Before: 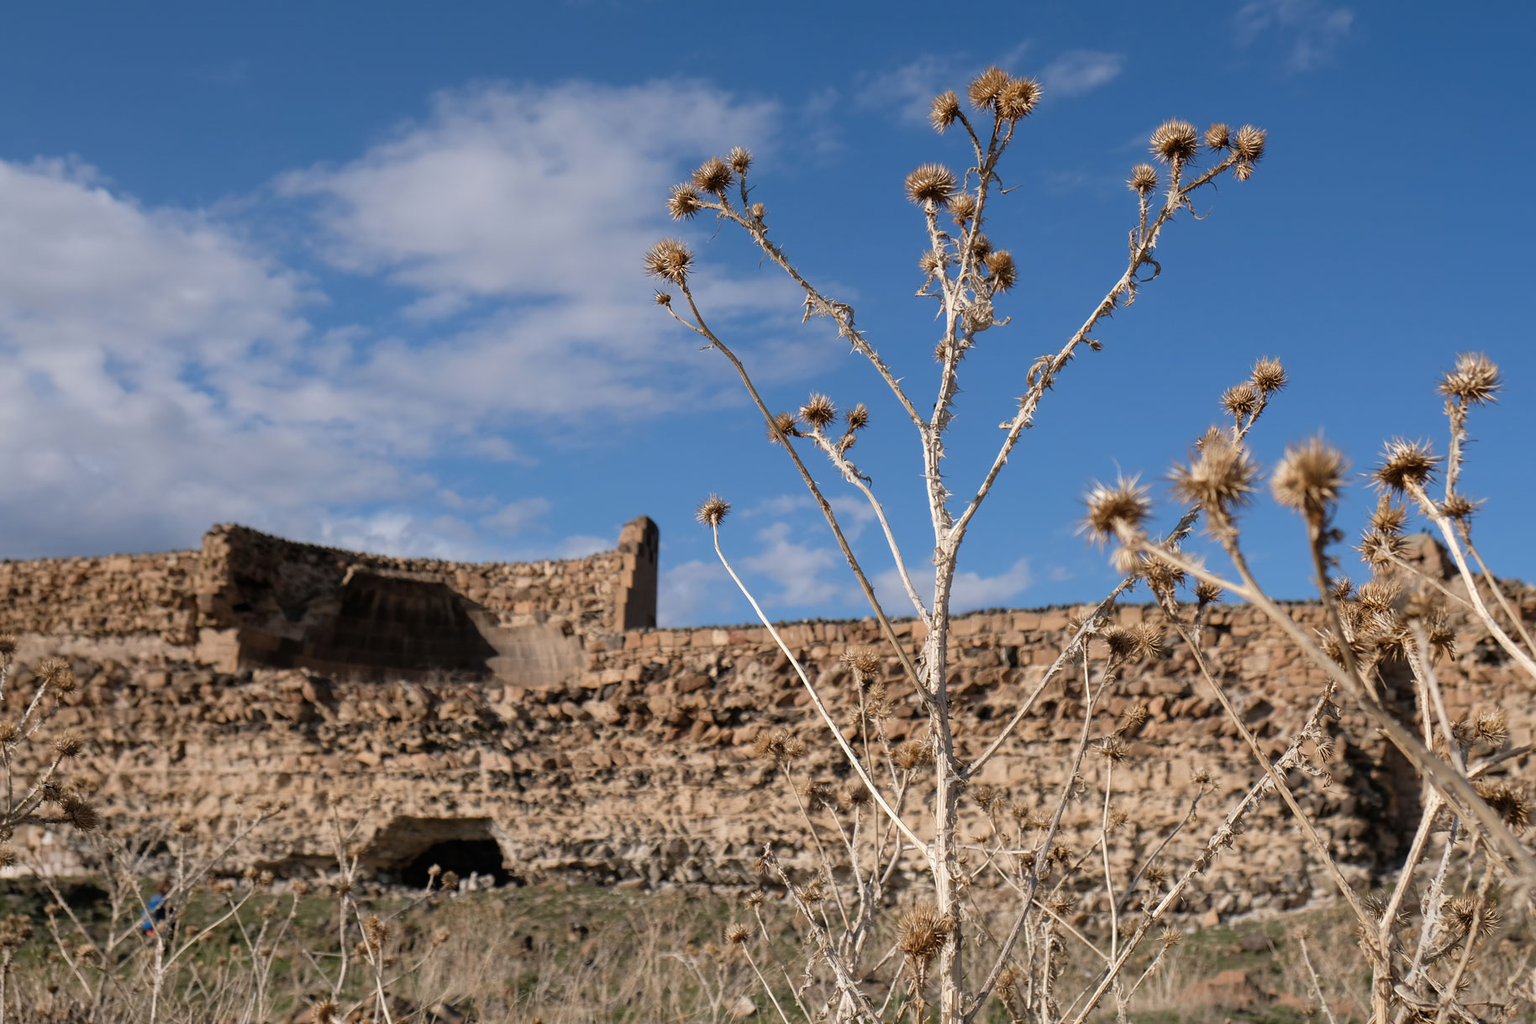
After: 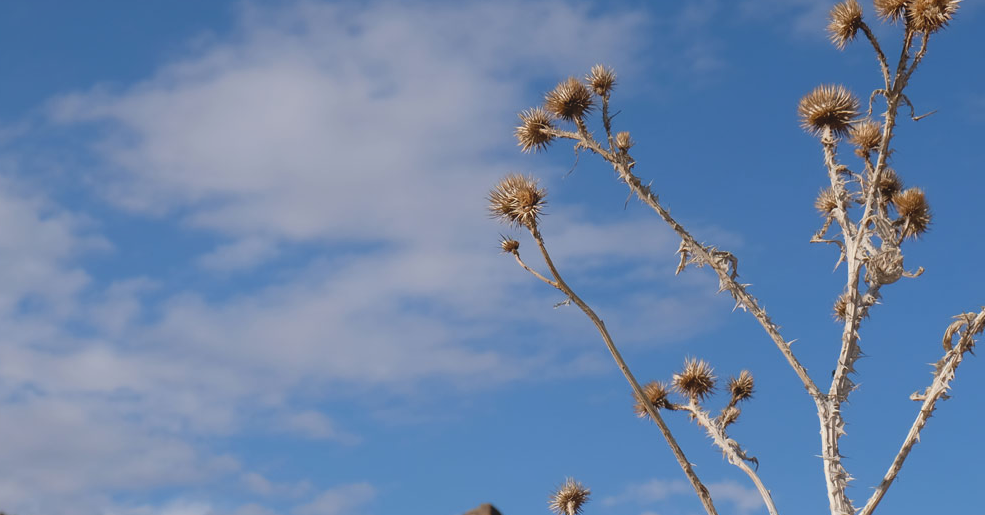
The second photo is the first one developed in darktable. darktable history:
crop: left 15.306%, top 9.065%, right 30.789%, bottom 48.638%
local contrast: highlights 68%, shadows 68%, detail 82%, midtone range 0.325
